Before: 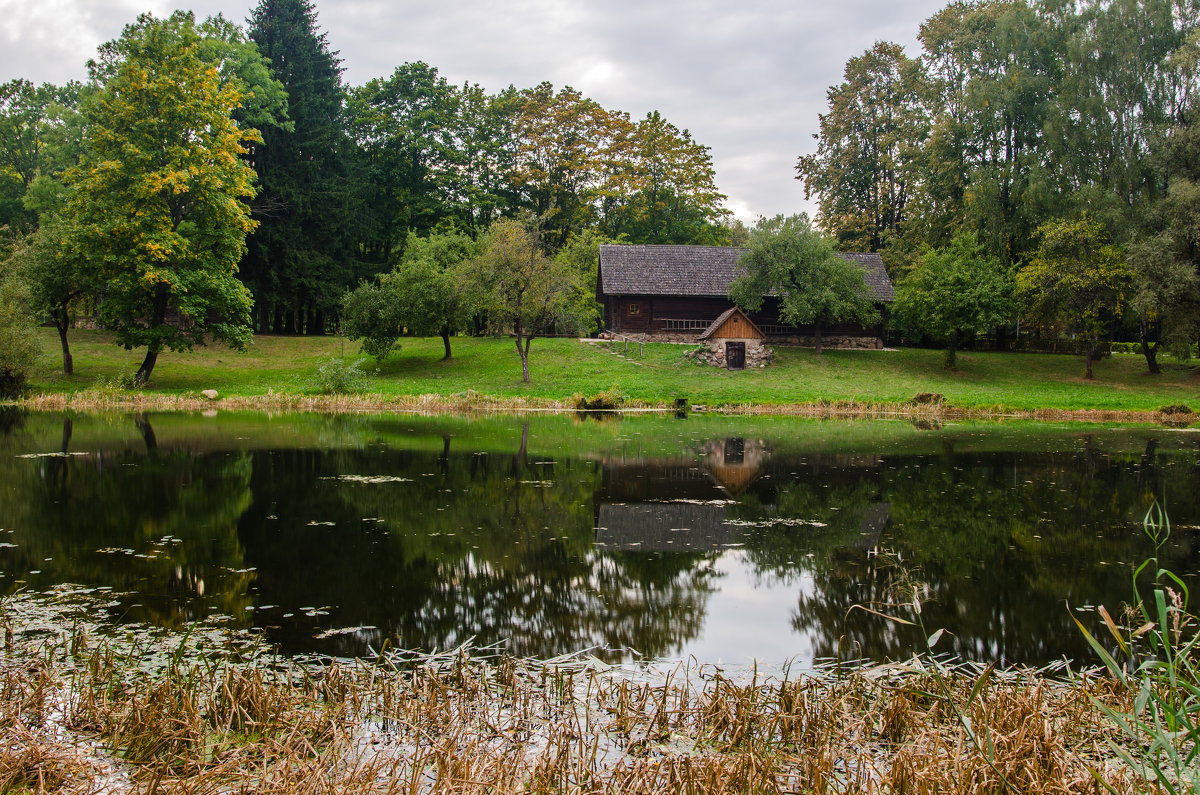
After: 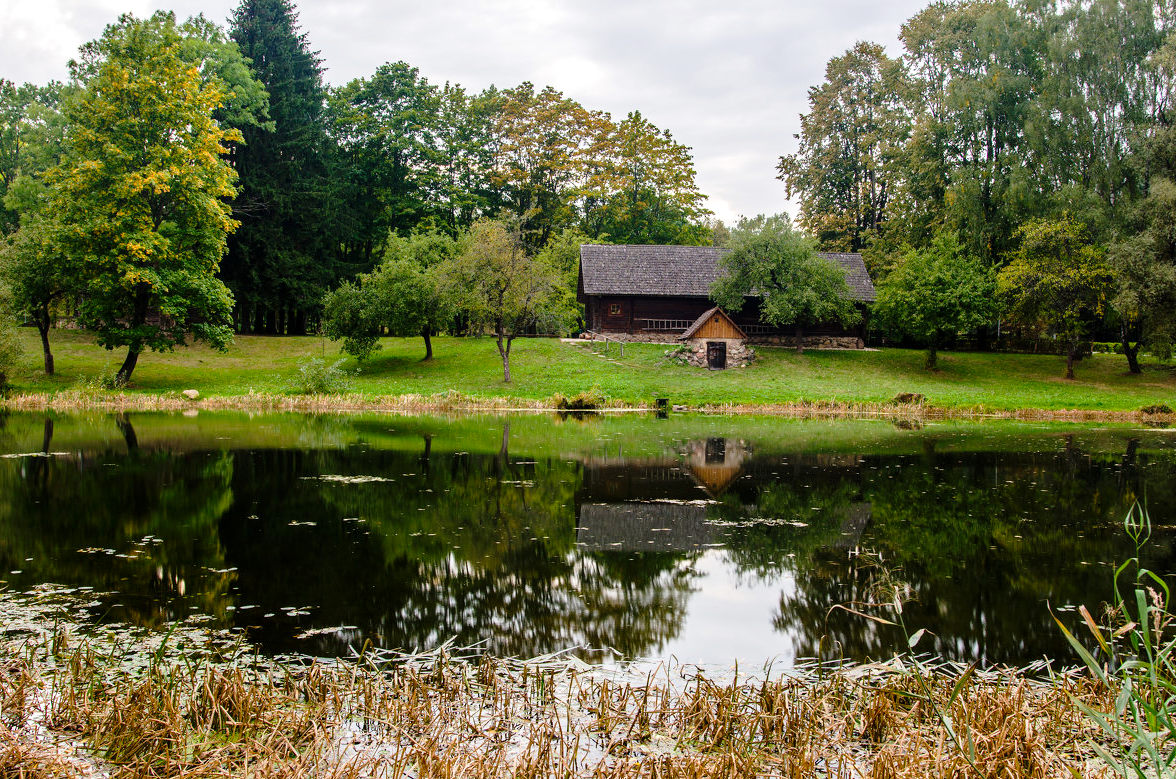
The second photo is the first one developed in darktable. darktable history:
exposure: exposure 0.202 EV, compensate highlight preservation false
crop: left 1.66%, right 0.286%, bottom 1.954%
tone curve: curves: ch0 [(0.024, 0) (0.075, 0.034) (0.145, 0.098) (0.257, 0.259) (0.408, 0.45) (0.611, 0.64) (0.81, 0.857) (1, 1)]; ch1 [(0, 0) (0.287, 0.198) (0.501, 0.506) (0.56, 0.57) (0.712, 0.777) (0.976, 0.992)]; ch2 [(0, 0) (0.5, 0.5) (0.523, 0.552) (0.59, 0.603) (0.681, 0.754) (1, 1)], preserve colors none
